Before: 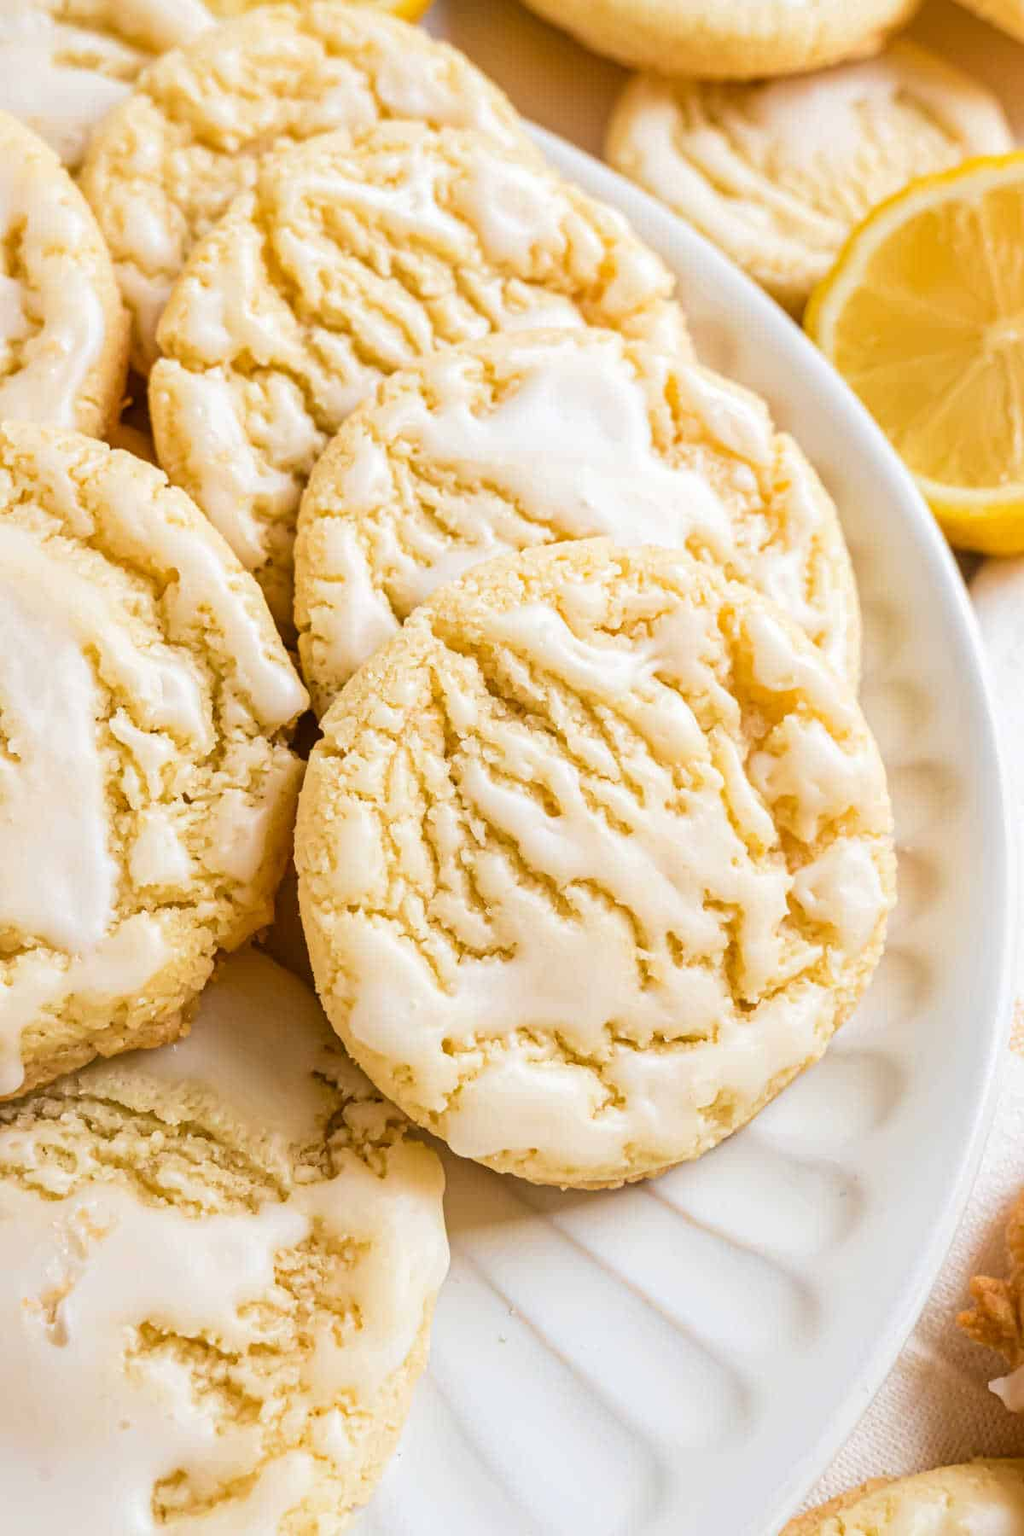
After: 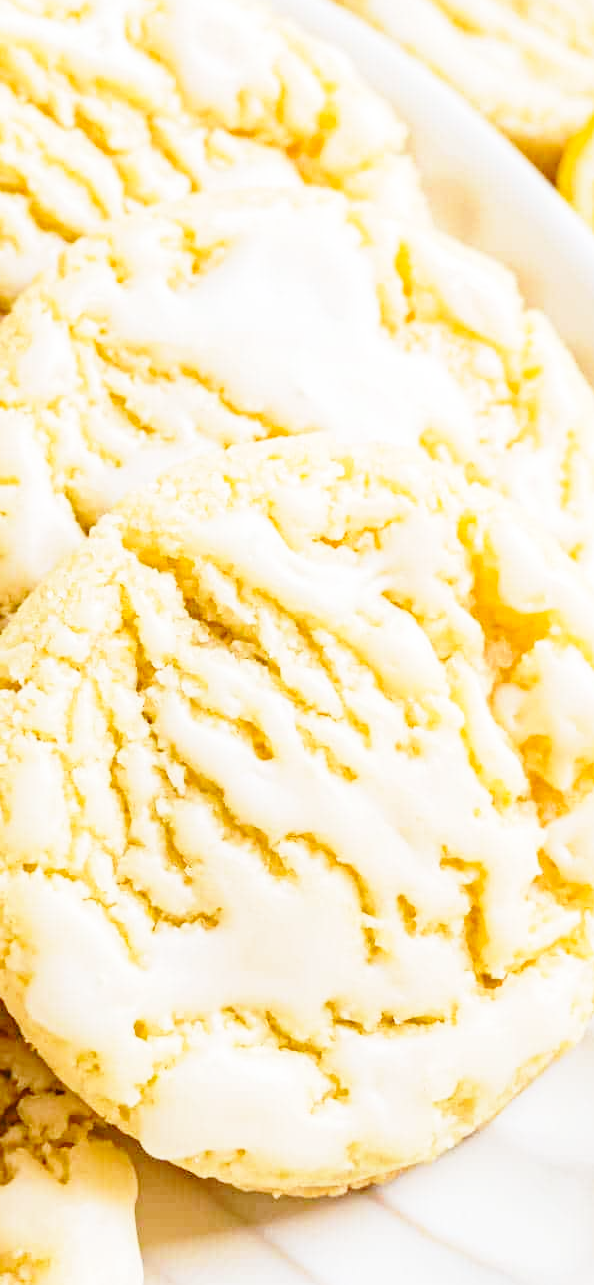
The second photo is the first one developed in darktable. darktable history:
crop: left 32.075%, top 10.976%, right 18.355%, bottom 17.596%
exposure: black level correction 0.001, compensate highlight preservation false
base curve: curves: ch0 [(0, 0) (0.028, 0.03) (0.121, 0.232) (0.46, 0.748) (0.859, 0.968) (1, 1)], preserve colors none
